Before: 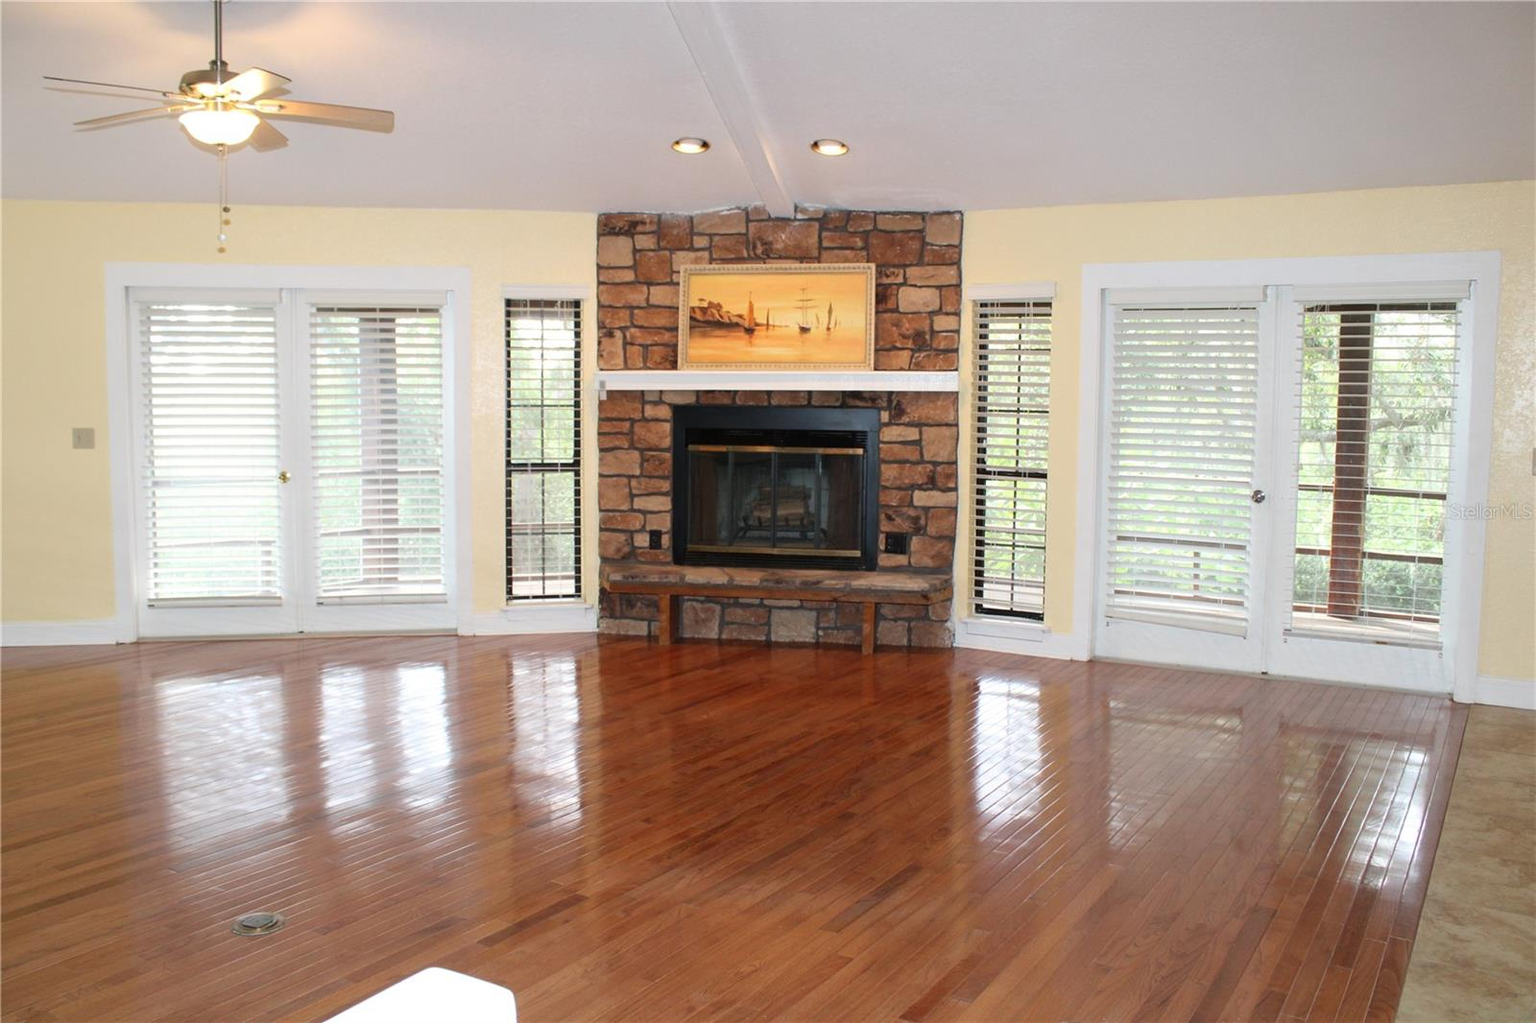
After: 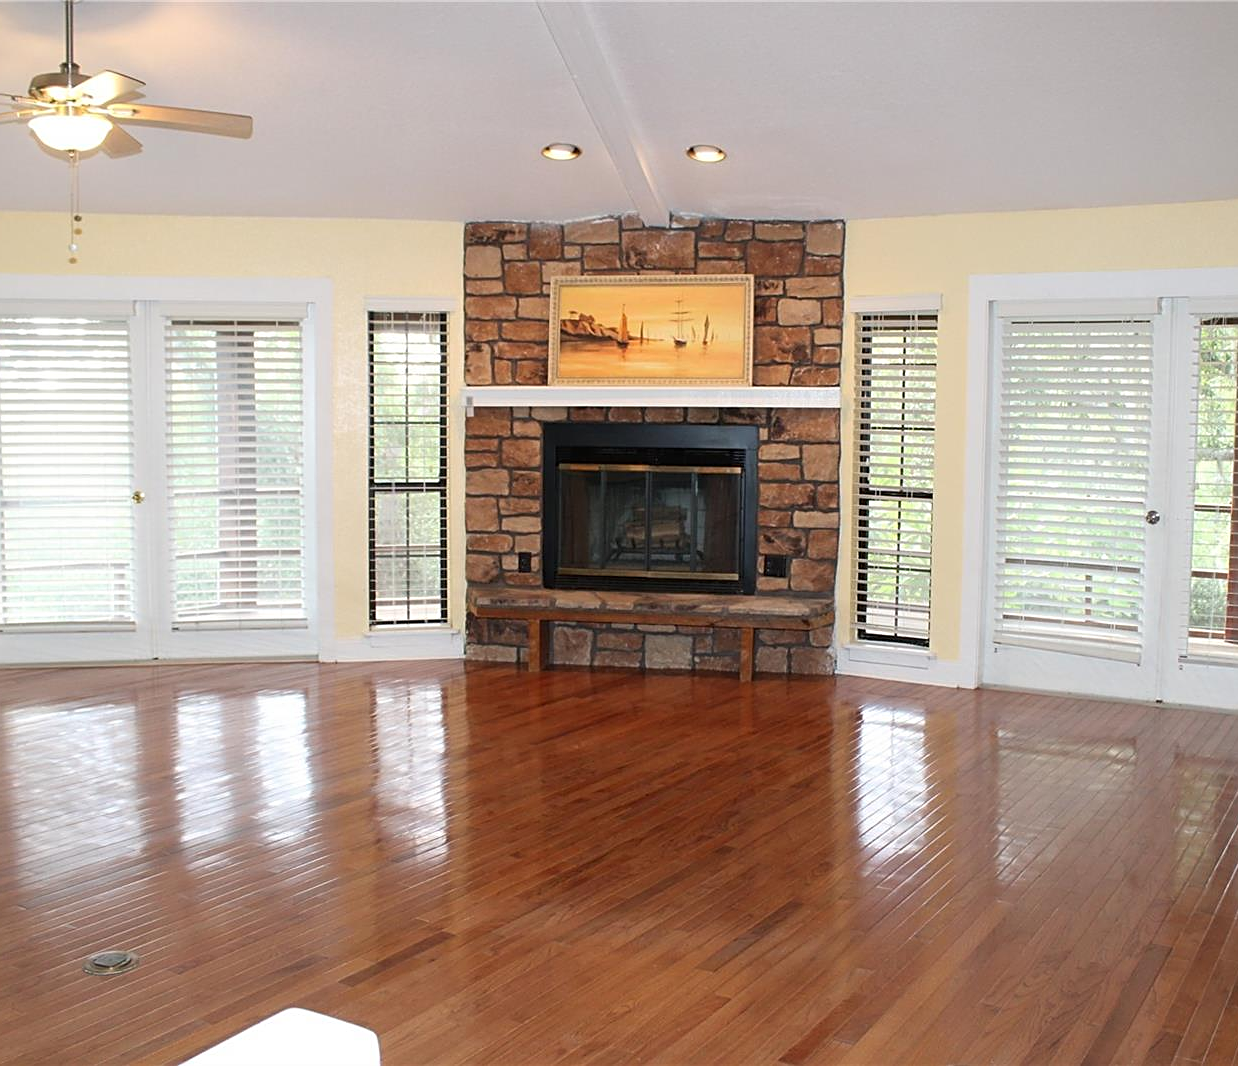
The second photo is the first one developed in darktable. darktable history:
crop: left 9.881%, right 12.714%
sharpen: on, module defaults
